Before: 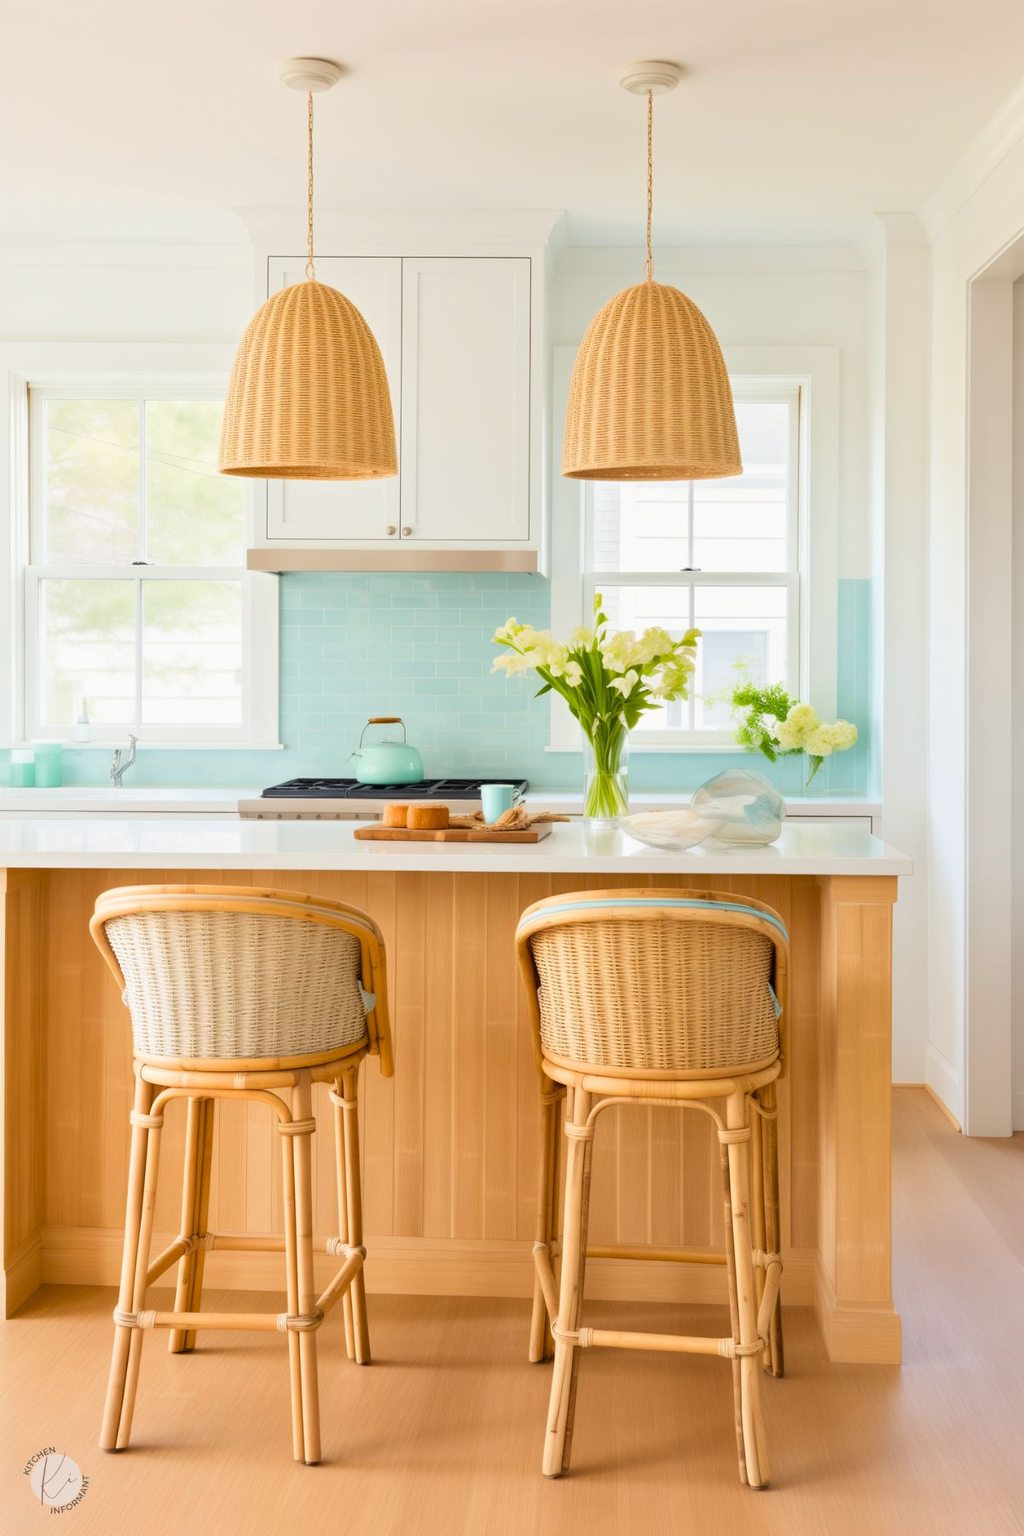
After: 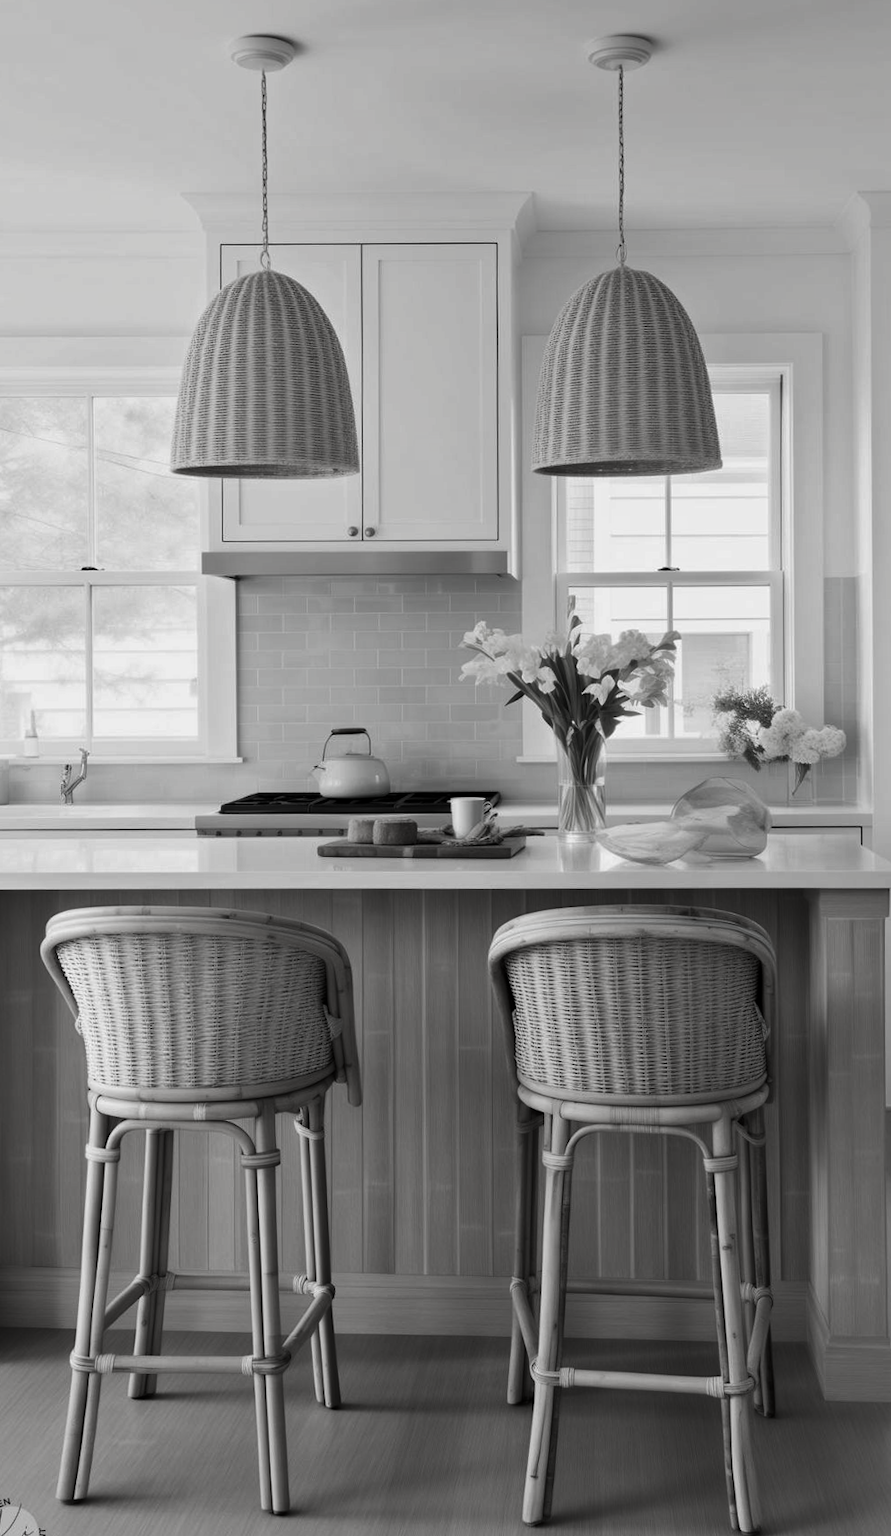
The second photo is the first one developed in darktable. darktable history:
haze removal: compatibility mode true, adaptive false
crop and rotate: angle 0.602°, left 4.525%, top 1.004%, right 11.392%, bottom 2.379%
contrast brightness saturation: contrast -0.026, brightness -0.58, saturation -0.985
